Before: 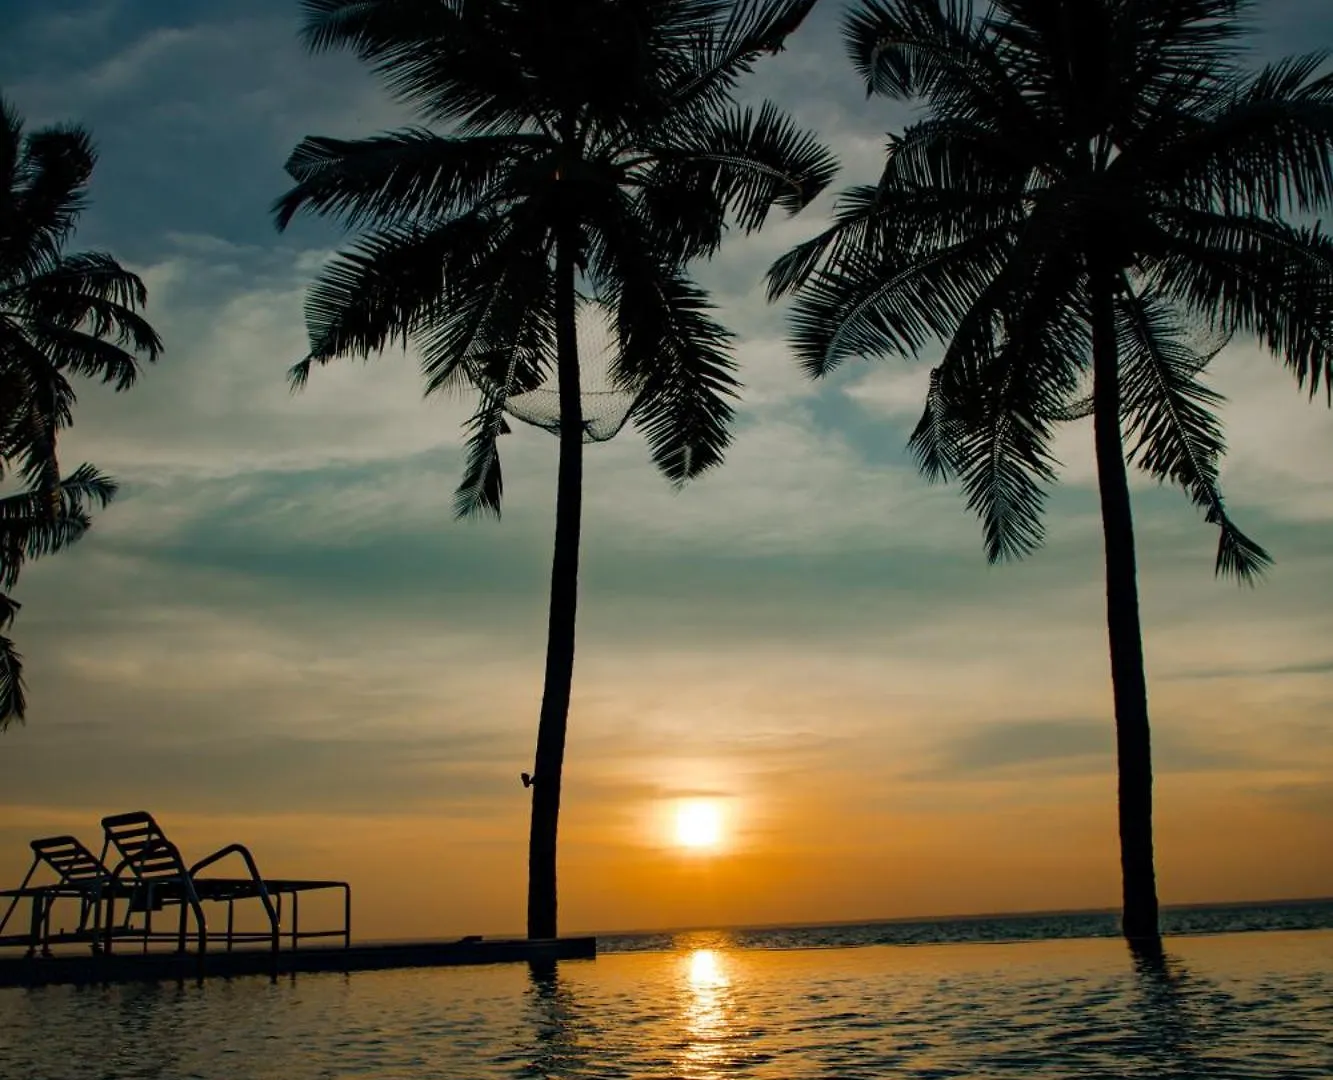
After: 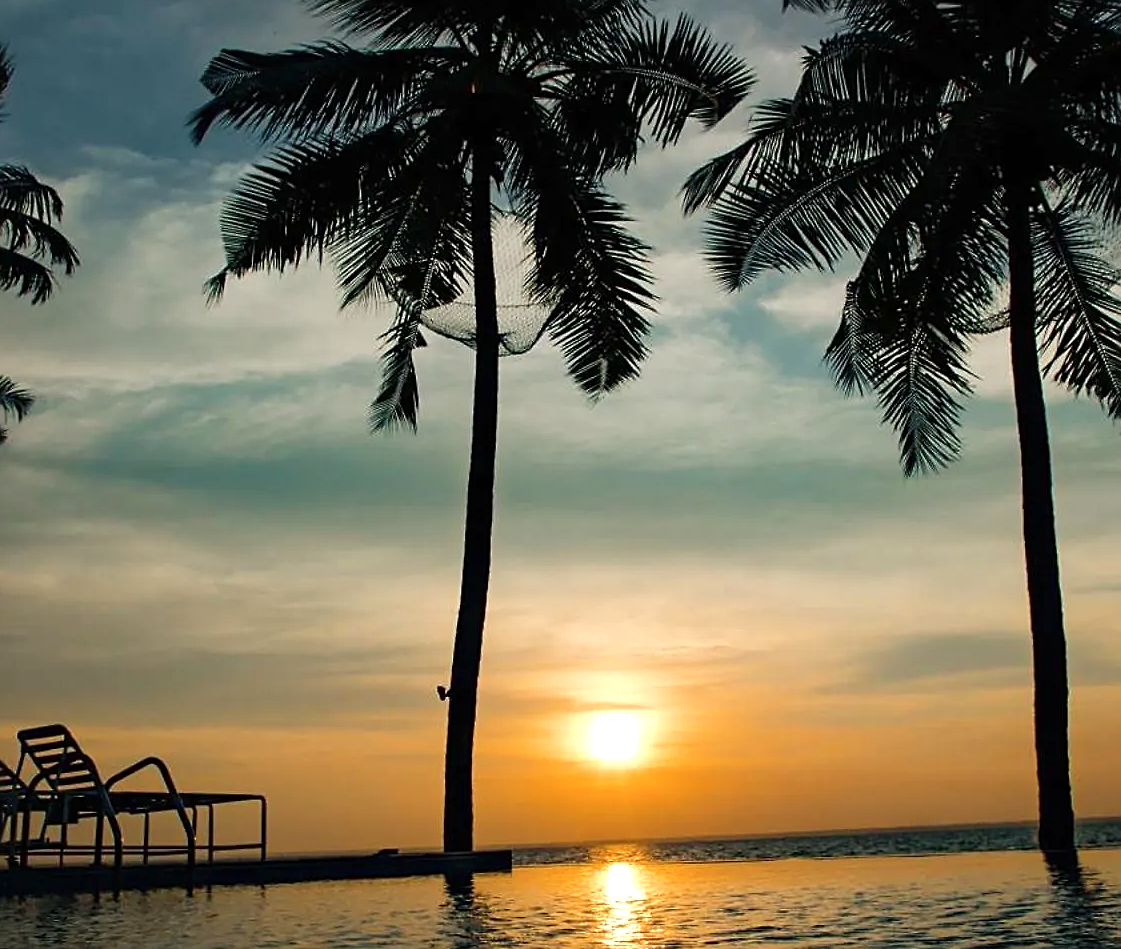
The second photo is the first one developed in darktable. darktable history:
sharpen: on, module defaults
crop: left 6.348%, top 8.061%, right 9.536%, bottom 4.009%
contrast brightness saturation: saturation -0.06
exposure: black level correction 0, exposure 0.498 EV, compensate exposure bias true, compensate highlight preservation false
